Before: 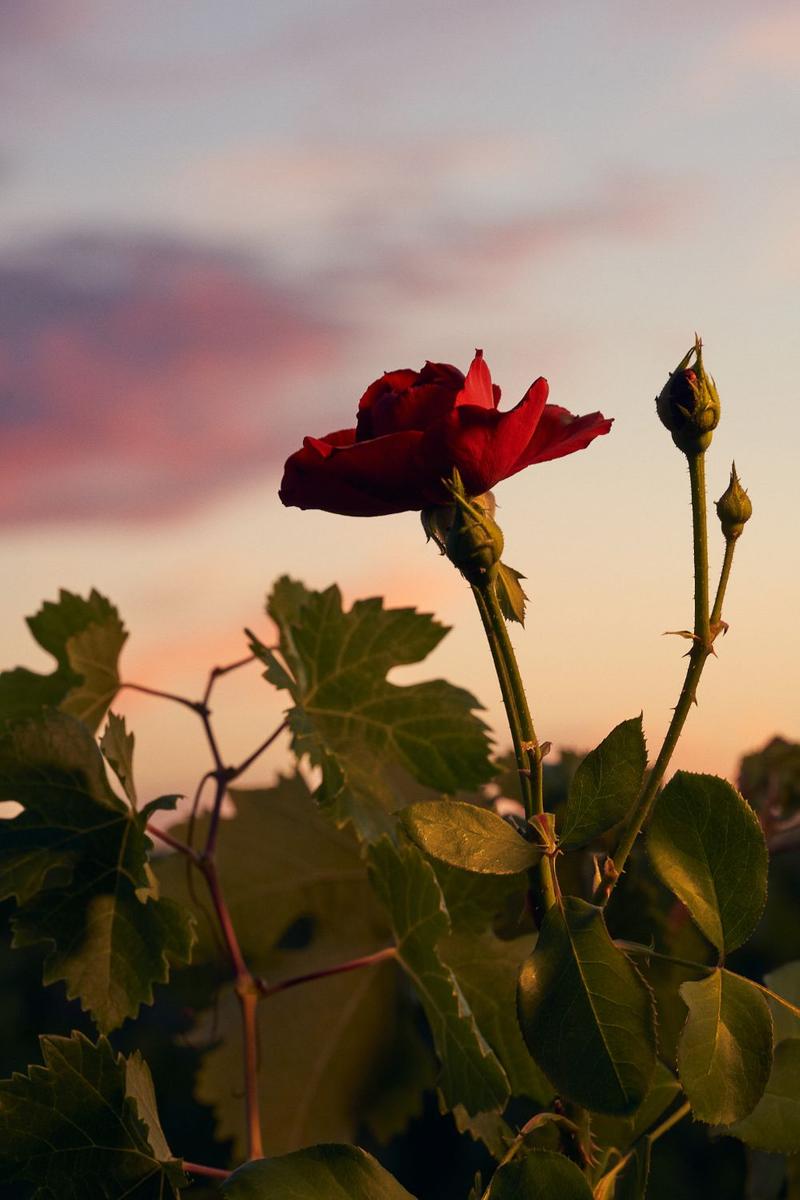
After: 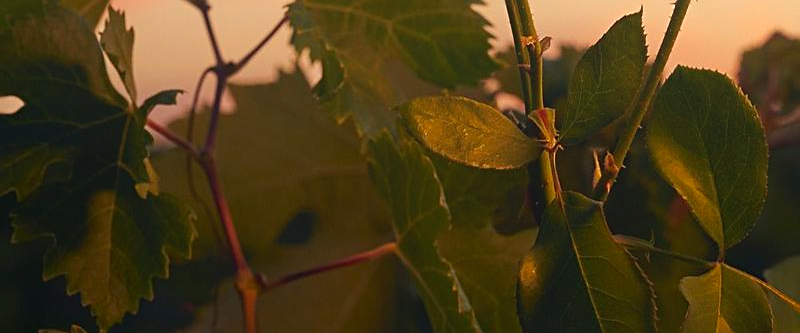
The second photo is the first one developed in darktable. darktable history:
local contrast: detail 69%
sharpen: on, module defaults
exposure: exposure 0.374 EV, compensate highlight preservation false
crop and rotate: top 58.82%, bottom 13.367%
